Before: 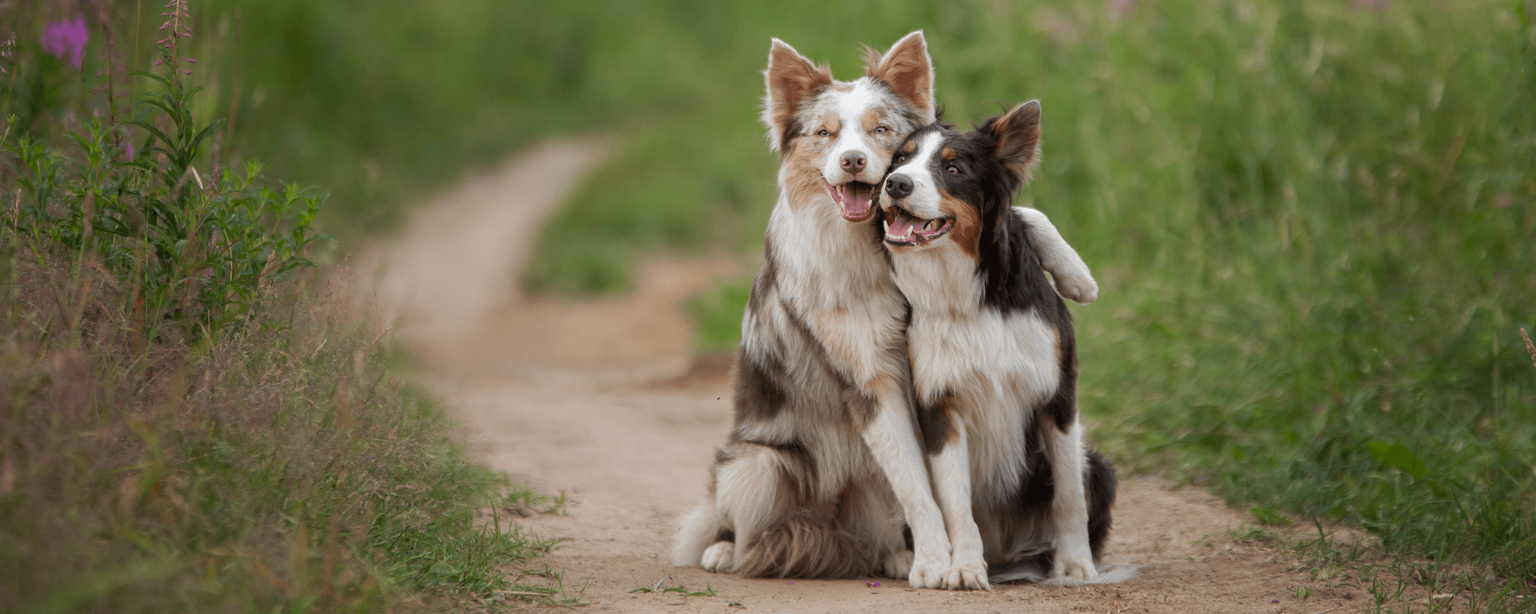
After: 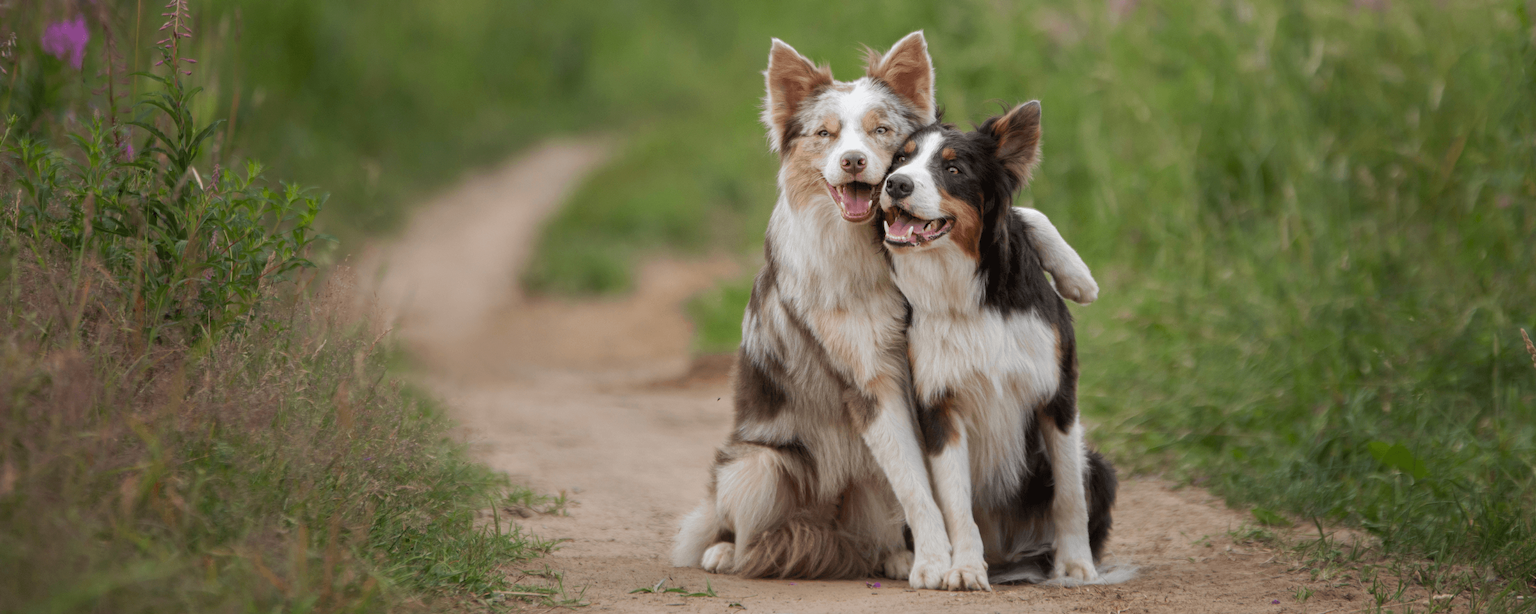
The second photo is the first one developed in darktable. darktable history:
shadows and highlights: shadows 23.15, highlights -49.31, soften with gaussian
